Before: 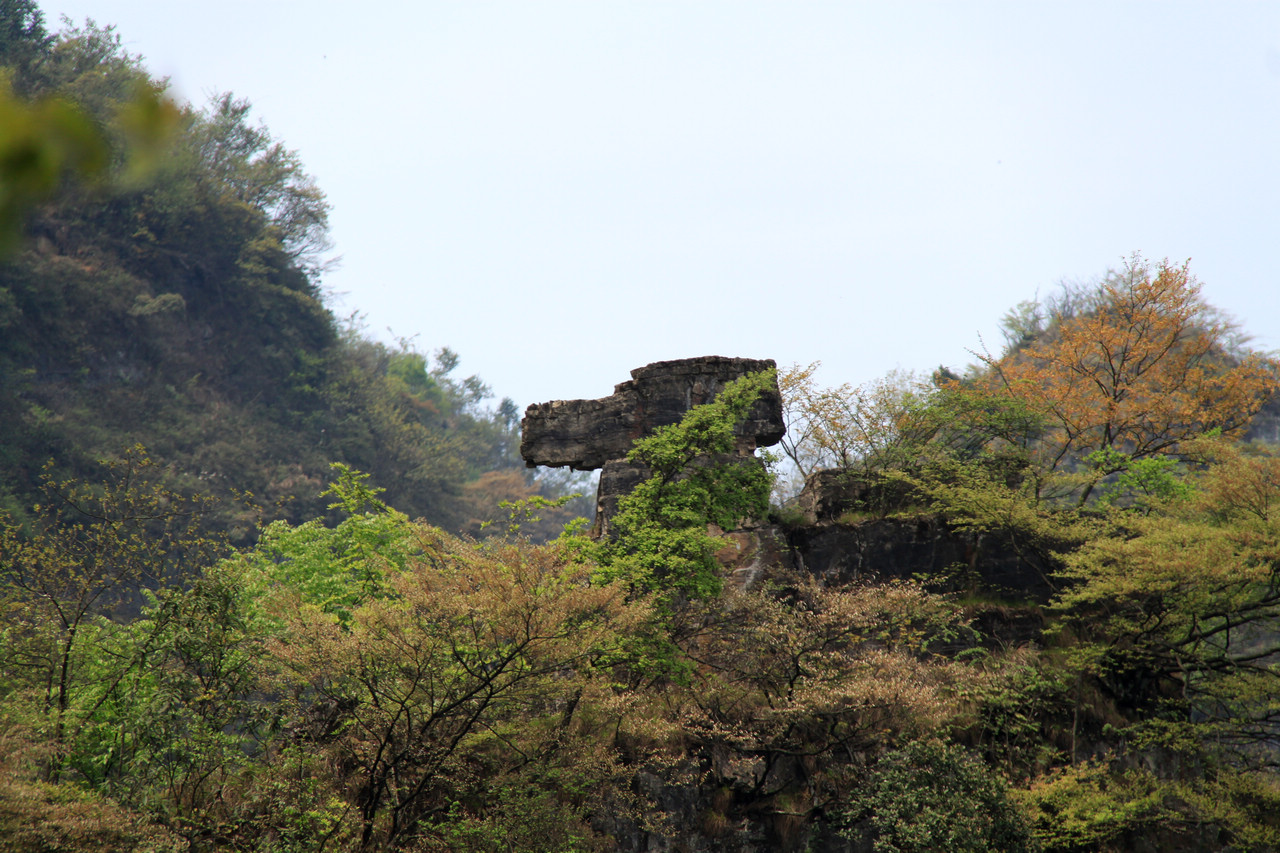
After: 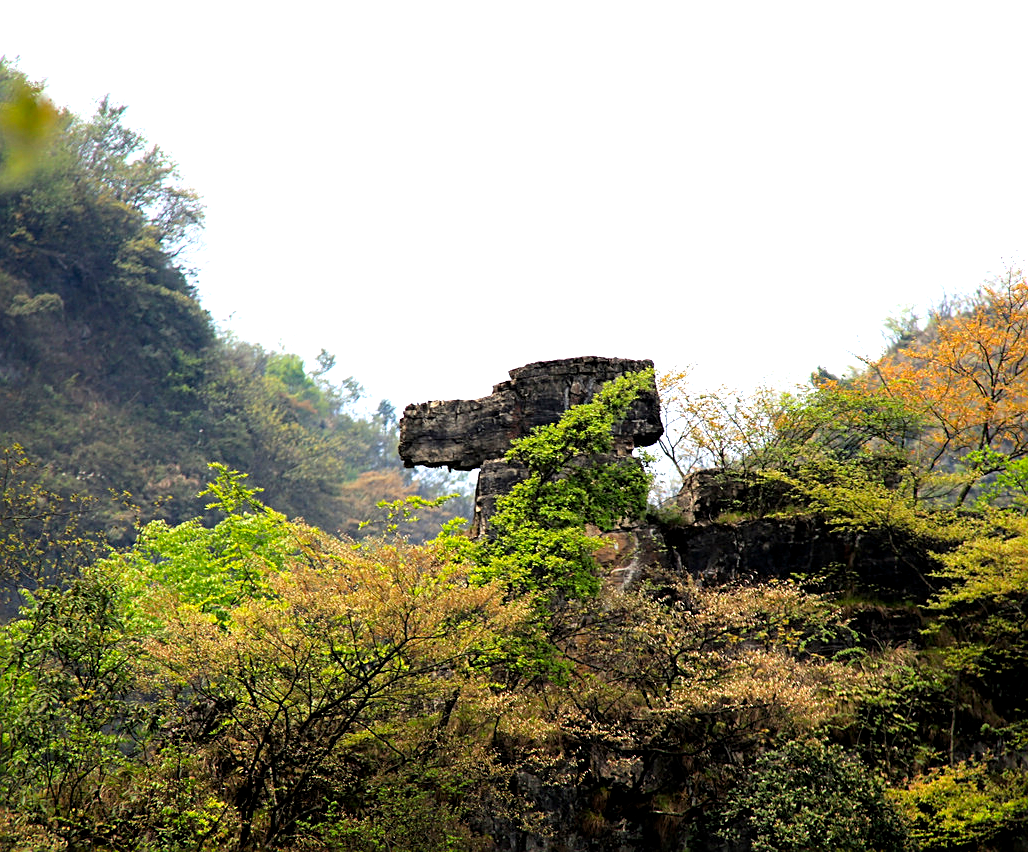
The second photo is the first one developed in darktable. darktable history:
color balance rgb: power › hue 323.69°, global offset › luminance -0.388%, perceptual saturation grading › global saturation 25.086%
tone equalizer: -8 EV -1.09 EV, -7 EV -0.993 EV, -6 EV -0.828 EV, -5 EV -0.562 EV, -3 EV 0.586 EV, -2 EV 0.894 EV, -1 EV 0.993 EV, +0 EV 1.06 EV
sharpen: on, module defaults
crop and rotate: left 9.538%, right 10.123%
